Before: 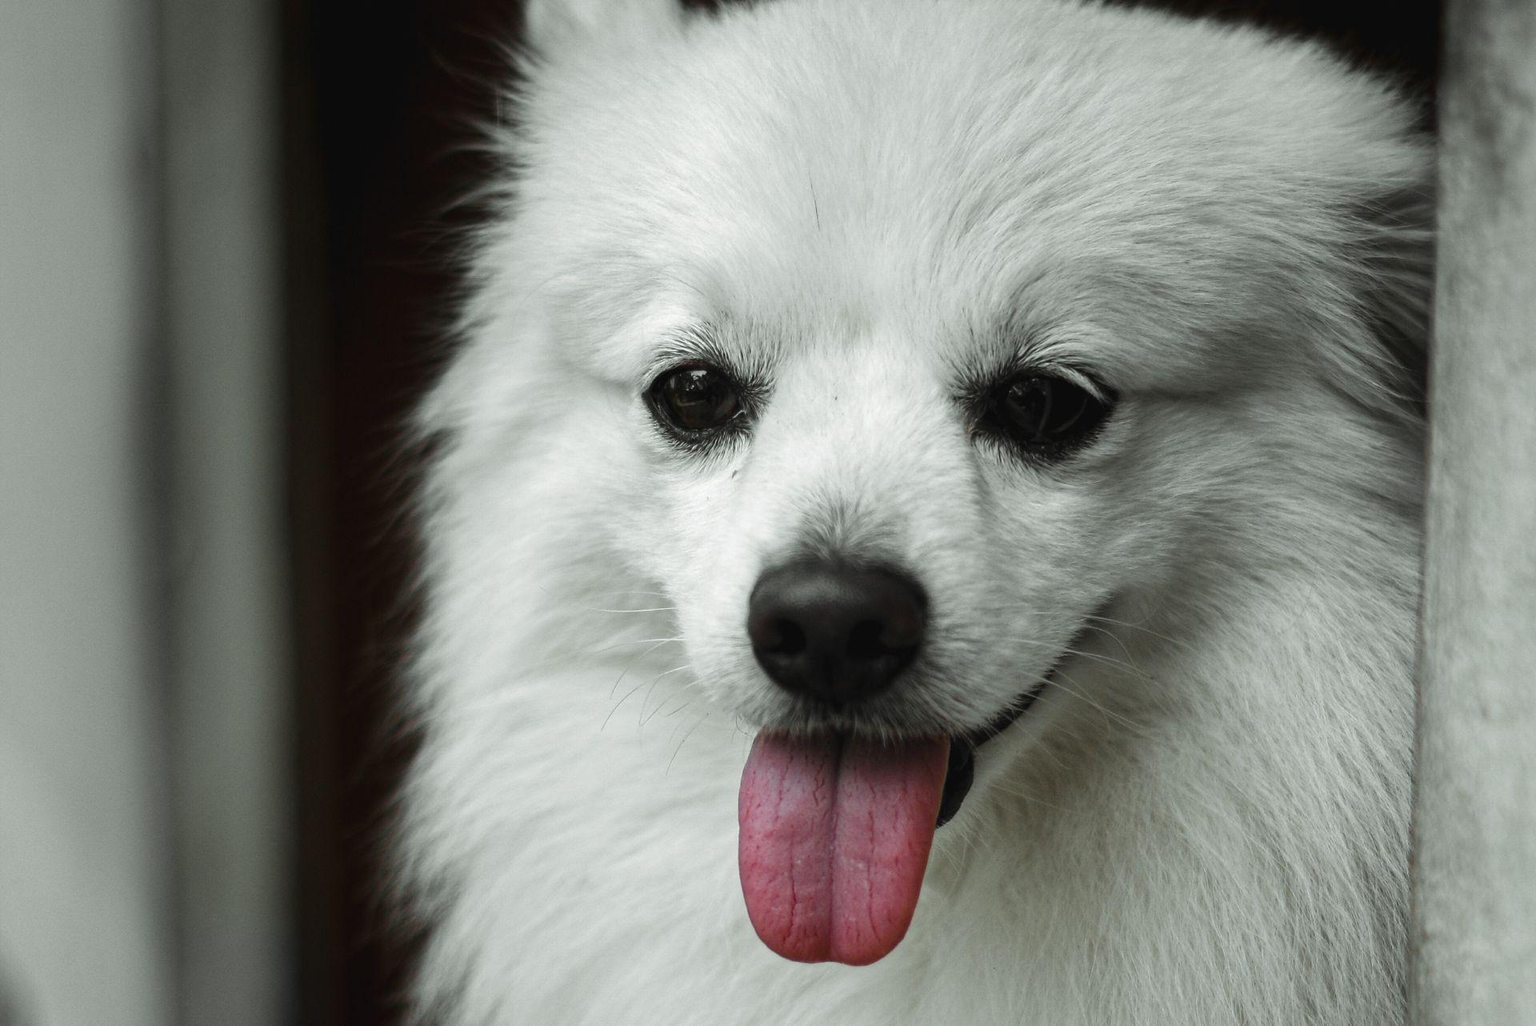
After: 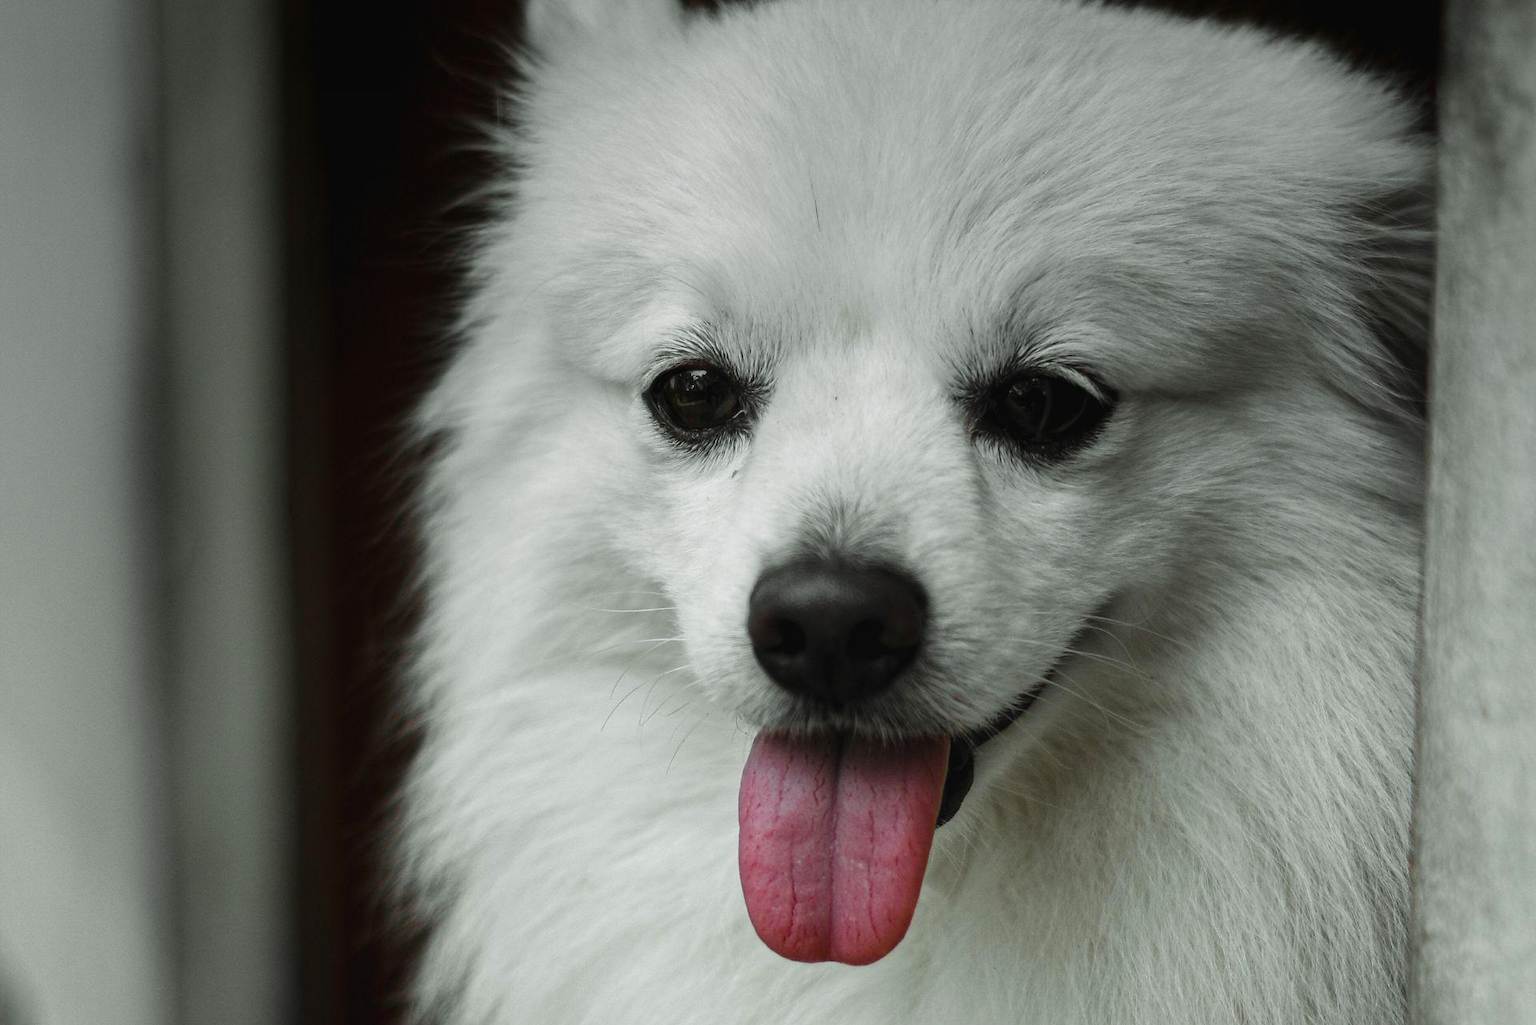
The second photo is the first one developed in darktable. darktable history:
color balance: output saturation 110%
graduated density: on, module defaults
